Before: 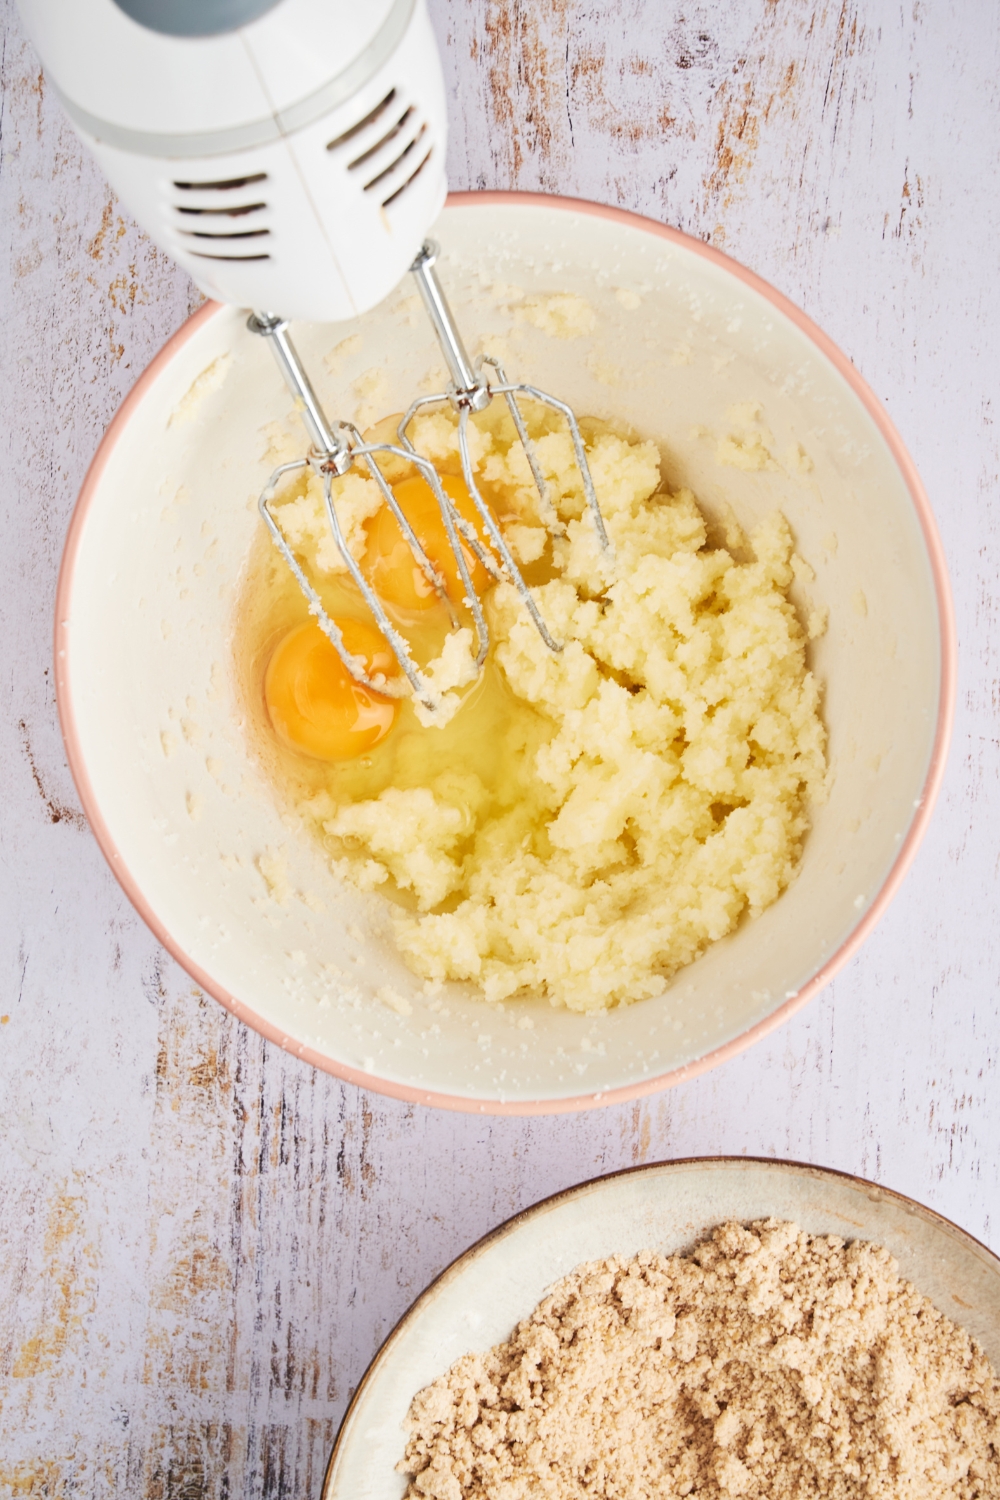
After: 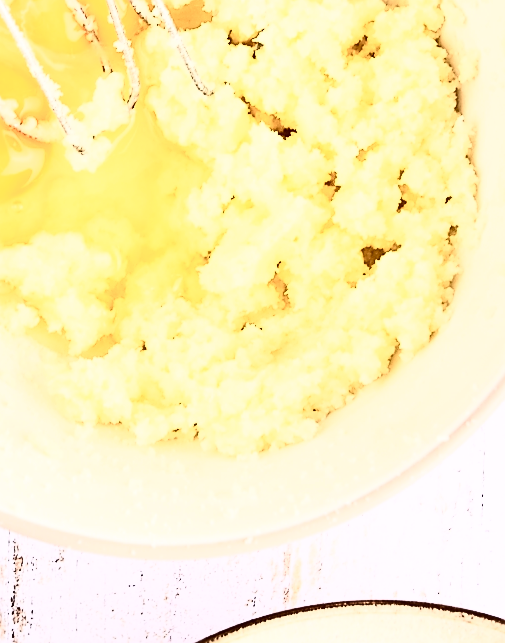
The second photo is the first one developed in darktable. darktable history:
sharpen: radius 1.358, amount 1.252, threshold 0.832
crop: left 34.914%, top 37.116%, right 14.556%, bottom 19.961%
contrast brightness saturation: contrast 0.914, brightness 0.201
